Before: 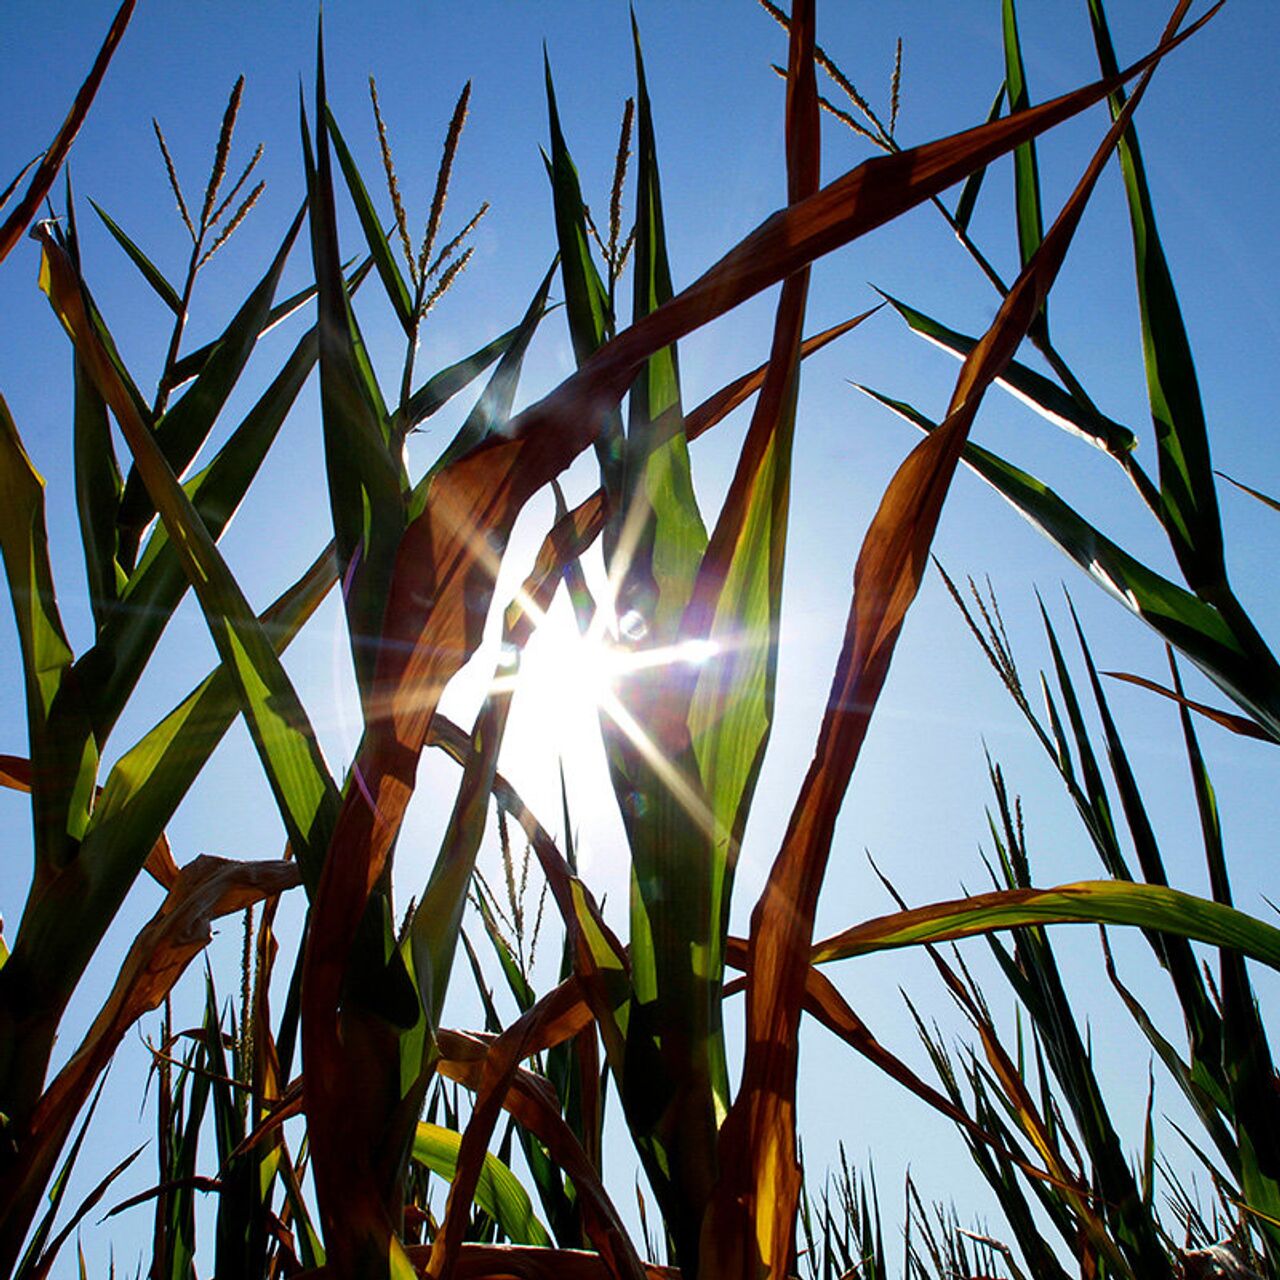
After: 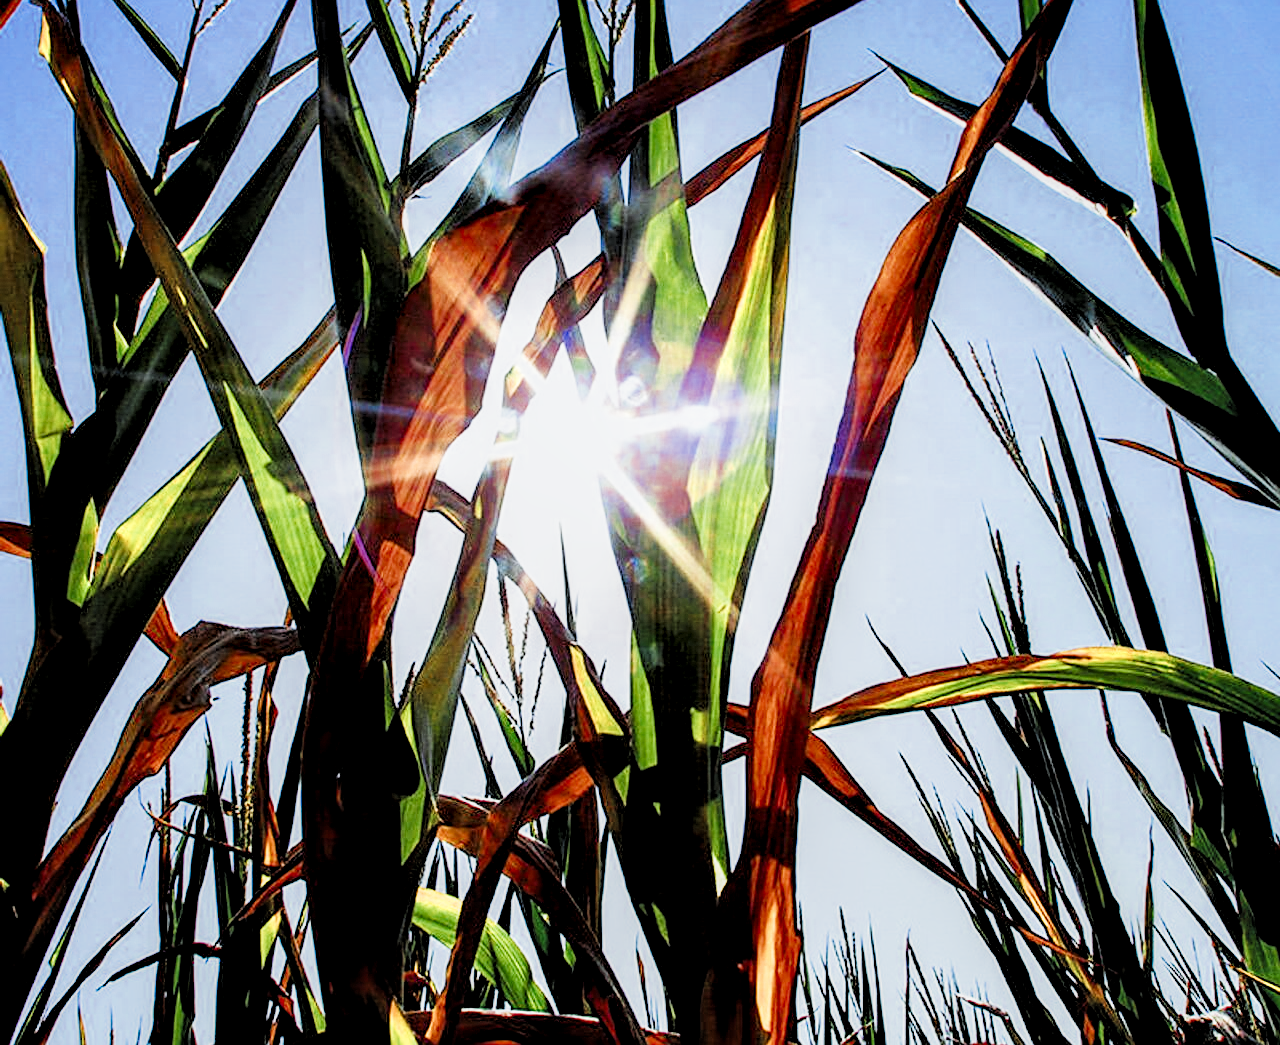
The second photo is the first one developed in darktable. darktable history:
color calibration: x 0.354, y 0.368, temperature 4679.52 K
exposure: black level correction 0, exposure 1.667 EV, compensate highlight preservation false
local contrast: shadows 91%, midtone range 0.498
filmic rgb: black relative exposure -4.09 EV, white relative exposure 5.11 EV, hardness 2.12, contrast 1.165, add noise in highlights 0.001, color science v3 (2019), use custom middle-gray values true, contrast in highlights soft
color zones: curves: ch0 [(0.004, 0.305) (0.261, 0.623) (0.389, 0.399) (0.708, 0.571) (0.947, 0.34)]; ch1 [(0.025, 0.645) (0.229, 0.584) (0.326, 0.551) (0.484, 0.262) (0.757, 0.643)]
crop and rotate: top 18.33%
sharpen: on, module defaults
